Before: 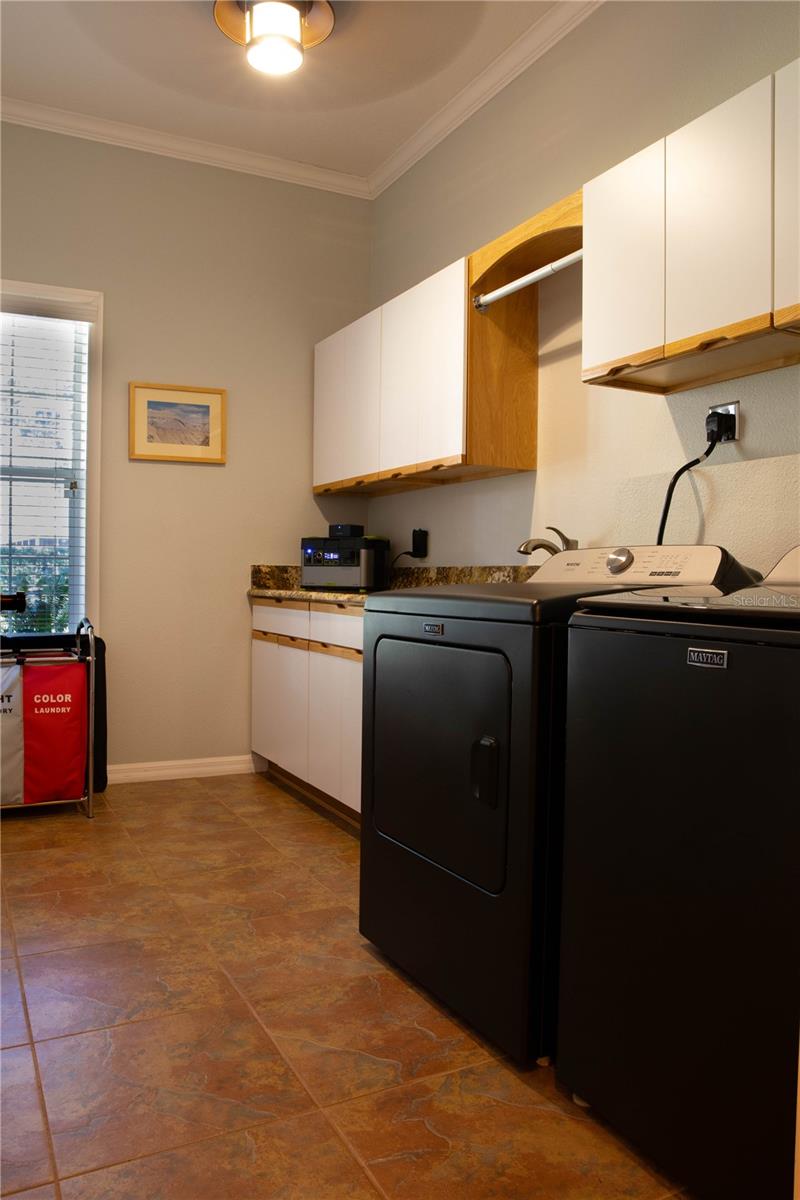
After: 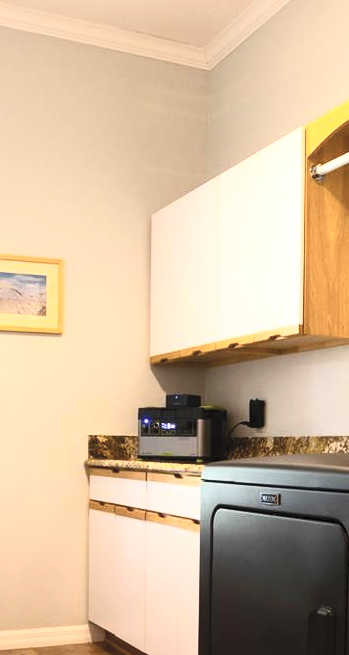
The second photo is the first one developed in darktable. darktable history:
crop: left 20.402%, top 10.871%, right 35.874%, bottom 34.472%
contrast brightness saturation: contrast 0.438, brightness 0.545, saturation -0.187
color balance rgb: linear chroma grading › global chroma 14.95%, perceptual saturation grading › global saturation 0.248%, perceptual brilliance grading › global brilliance 12.162%
